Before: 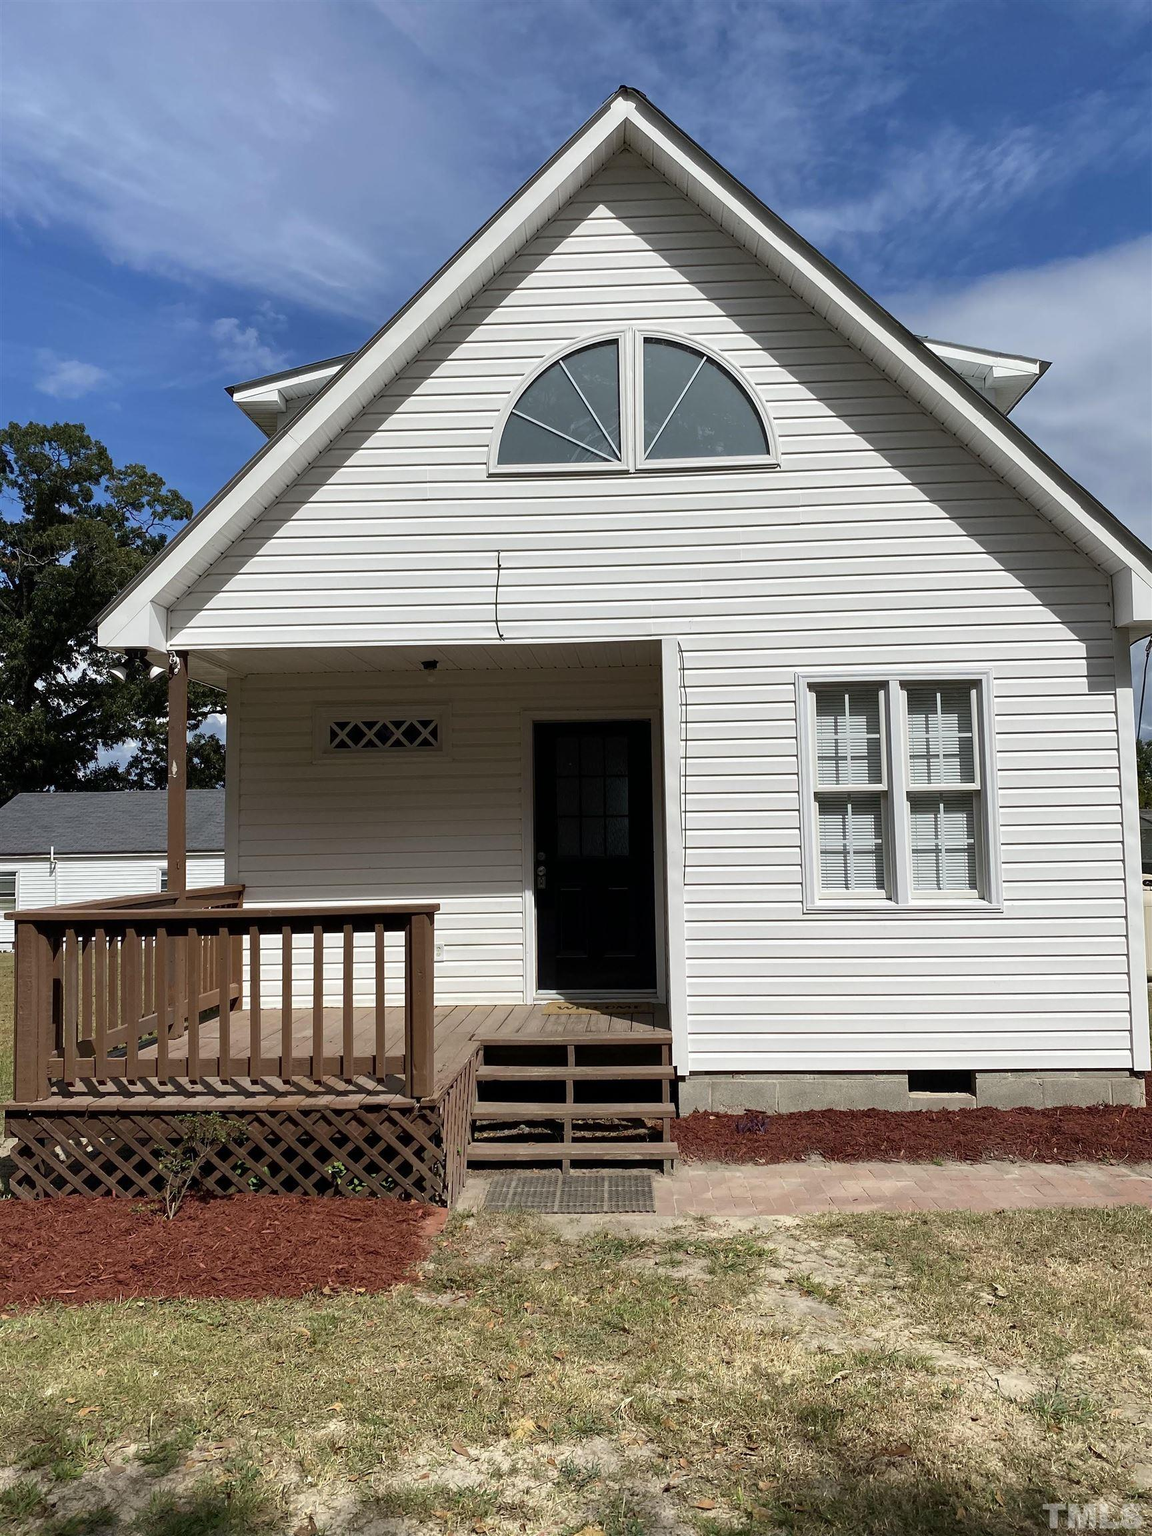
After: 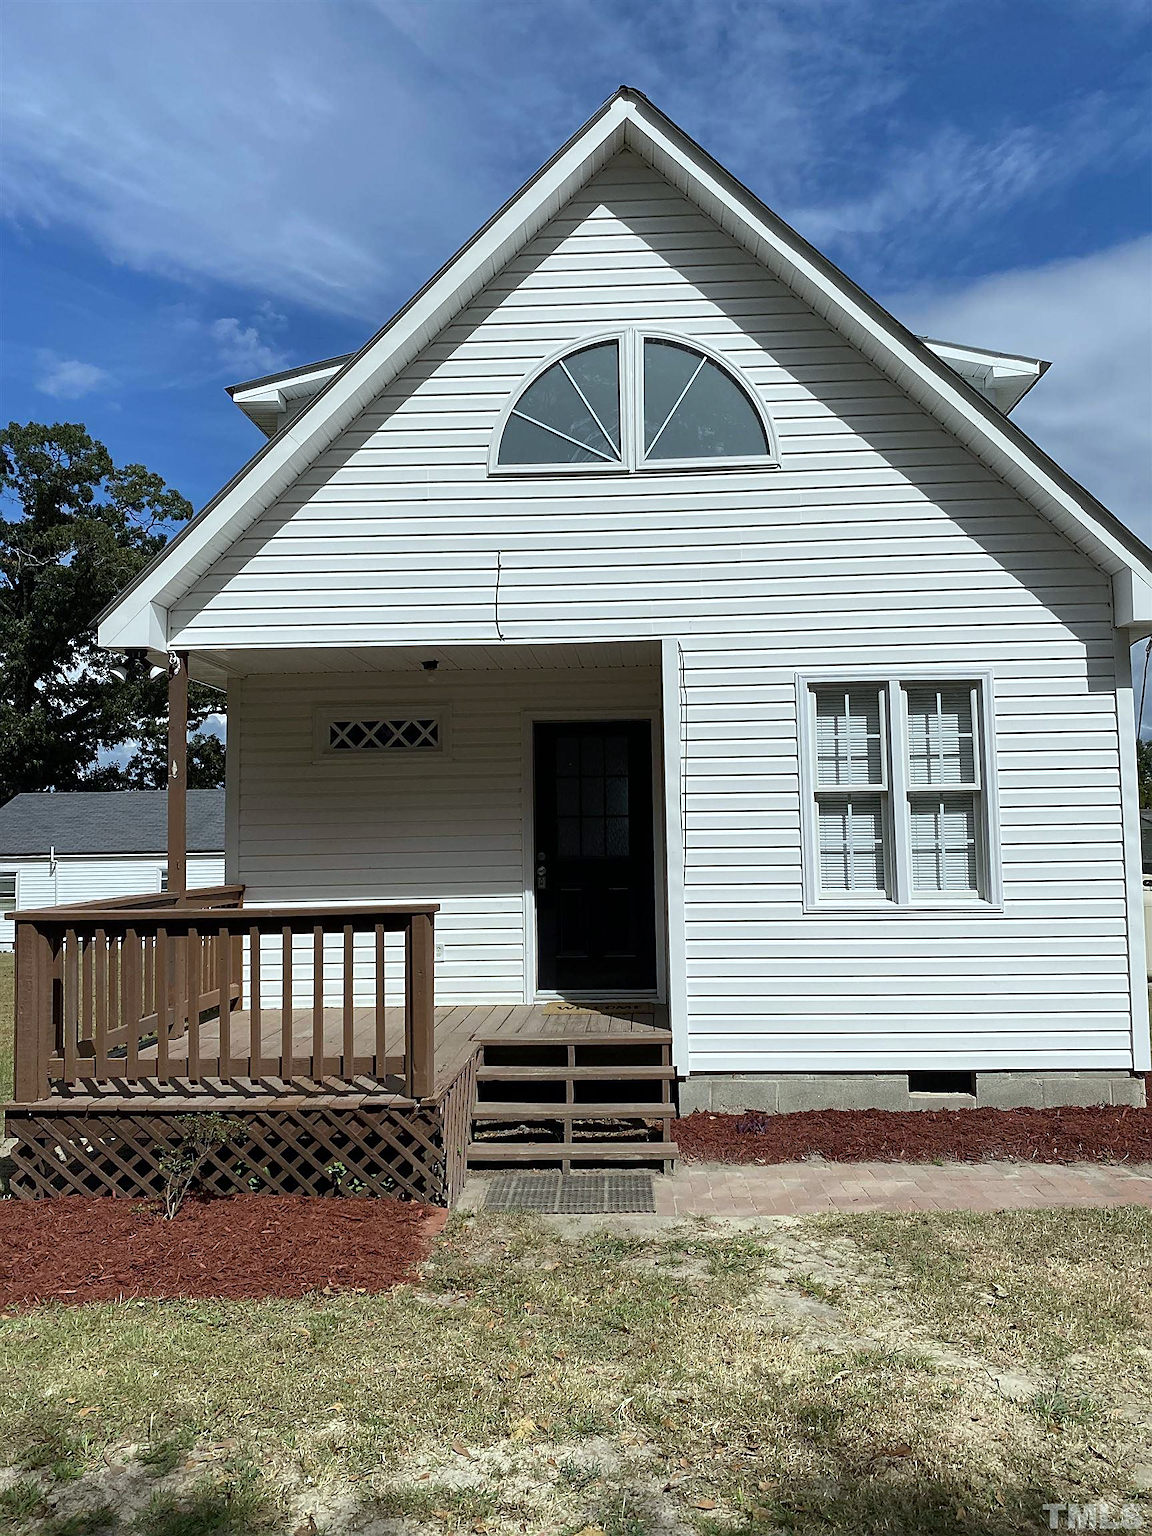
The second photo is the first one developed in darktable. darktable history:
color calibration: illuminant as shot in camera, x 0.36, y 0.363, temperature 4578.24 K
sharpen: on, module defaults
